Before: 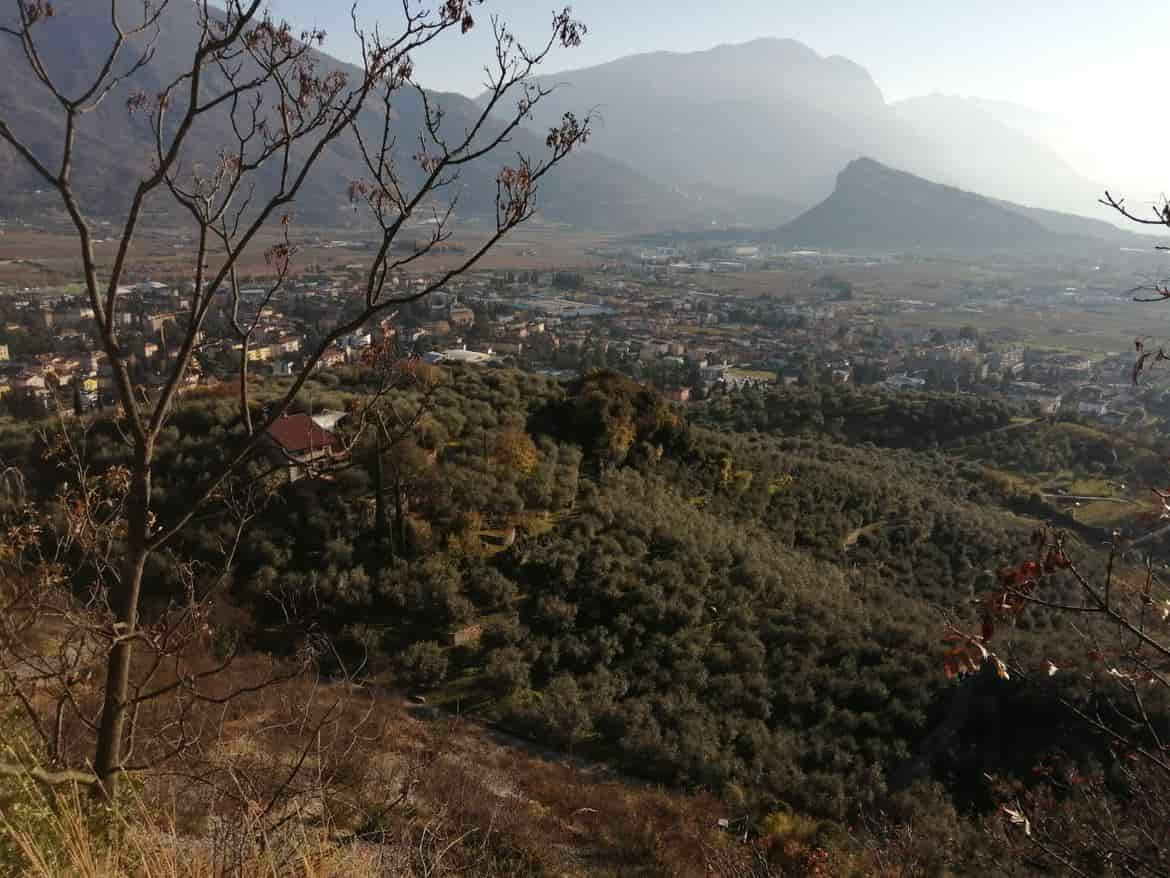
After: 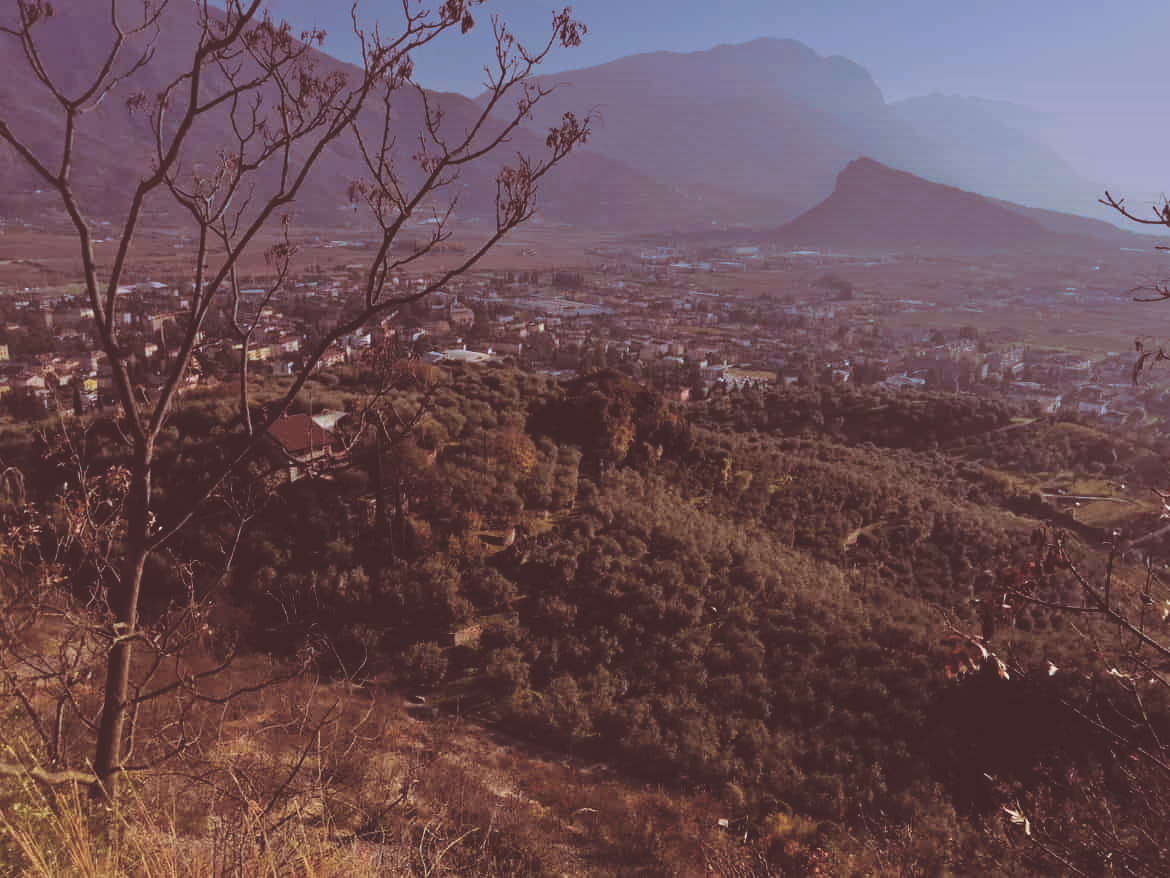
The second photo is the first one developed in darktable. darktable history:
graduated density: hue 238.83°, saturation 50%
split-toning: highlights › hue 298.8°, highlights › saturation 0.73, compress 41.76%
filmic rgb: black relative exposure -13 EV, threshold 3 EV, target white luminance 85%, hardness 6.3, latitude 42.11%, contrast 0.858, shadows ↔ highlights balance 8.63%, color science v4 (2020), enable highlight reconstruction true
tone equalizer: -7 EV 0.15 EV, -6 EV 0.6 EV, -5 EV 1.15 EV, -4 EV 1.33 EV, -3 EV 1.15 EV, -2 EV 0.6 EV, -1 EV 0.15 EV, mask exposure compensation -0.5 EV
rgb curve: curves: ch0 [(0, 0.186) (0.314, 0.284) (0.775, 0.708) (1, 1)], compensate middle gray true, preserve colors none
